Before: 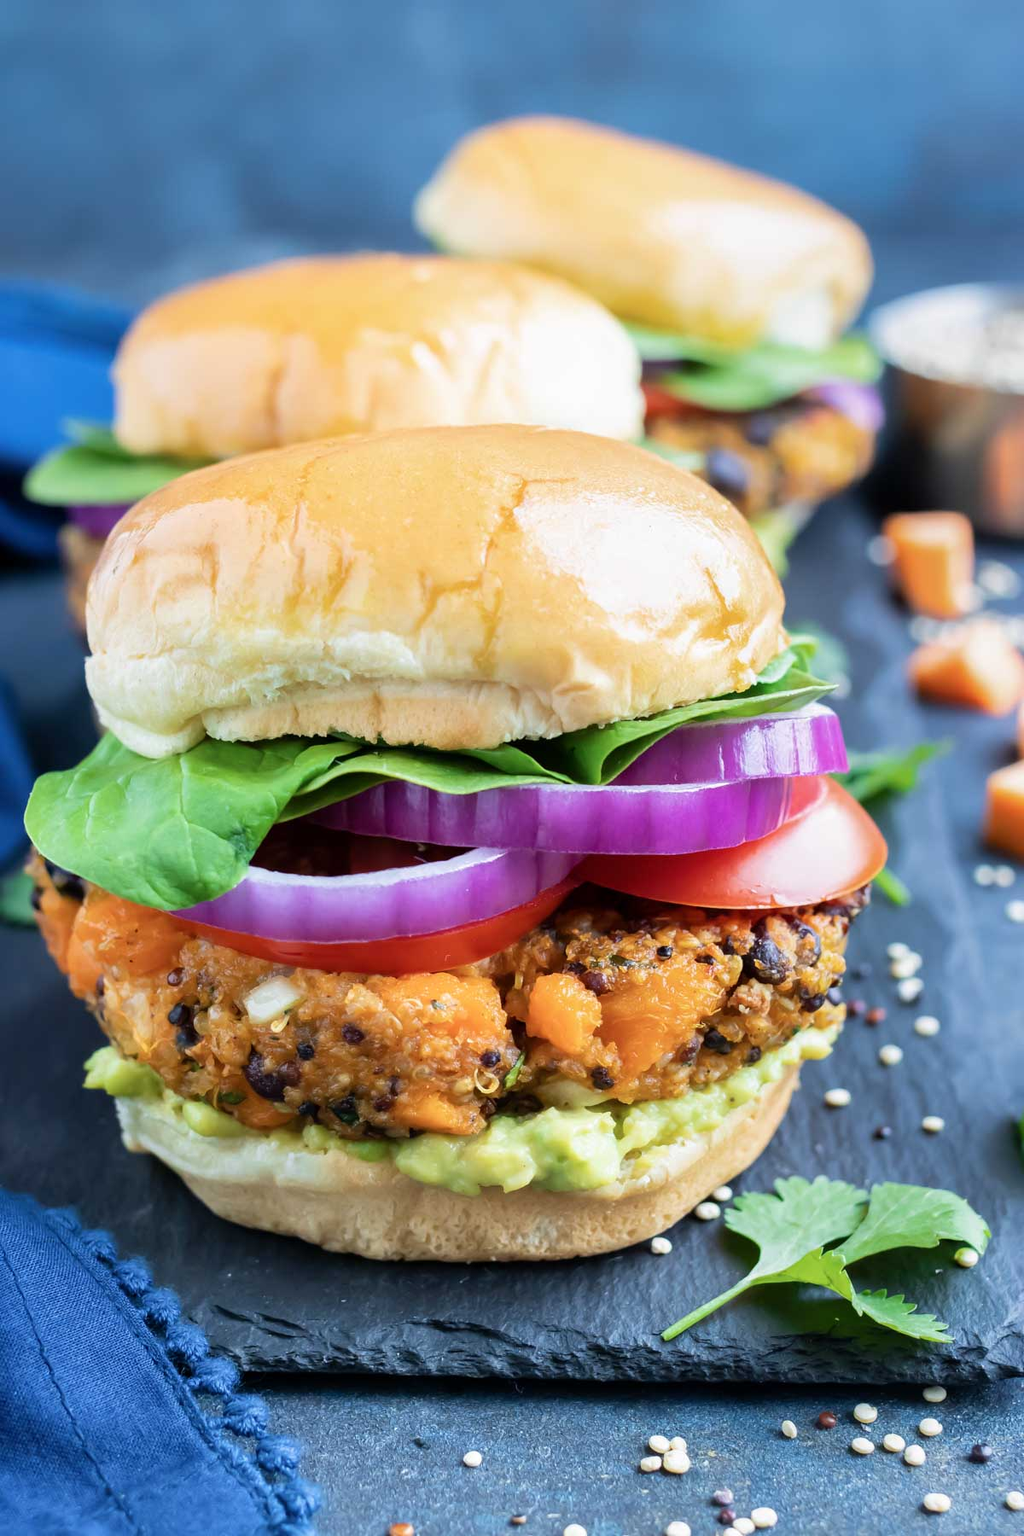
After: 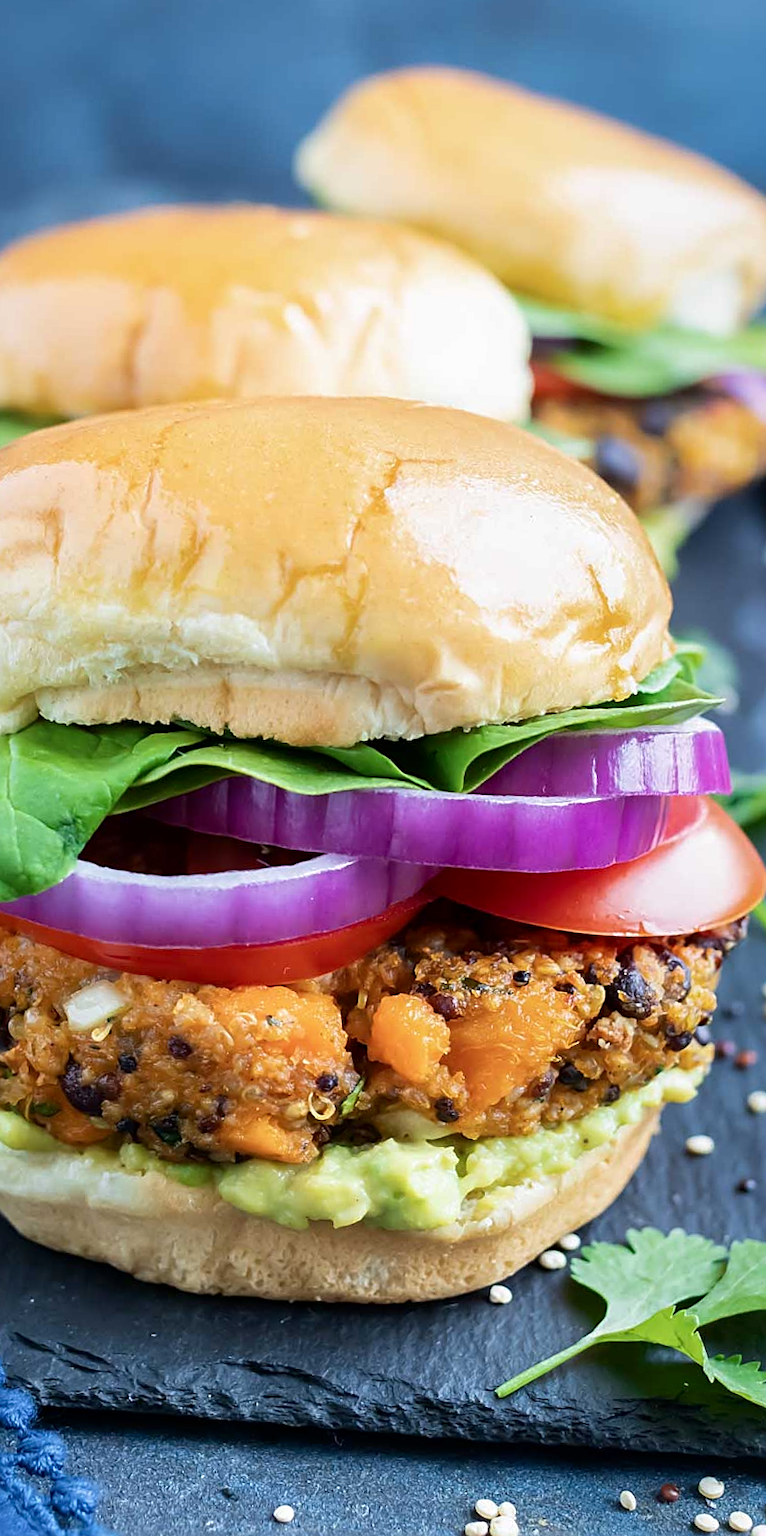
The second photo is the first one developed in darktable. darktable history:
sharpen: on, module defaults
crop and rotate: angle -3.15°, left 14.185%, top 0.035%, right 10.982%, bottom 0.08%
contrast brightness saturation: contrast 0.033, brightness -0.044
